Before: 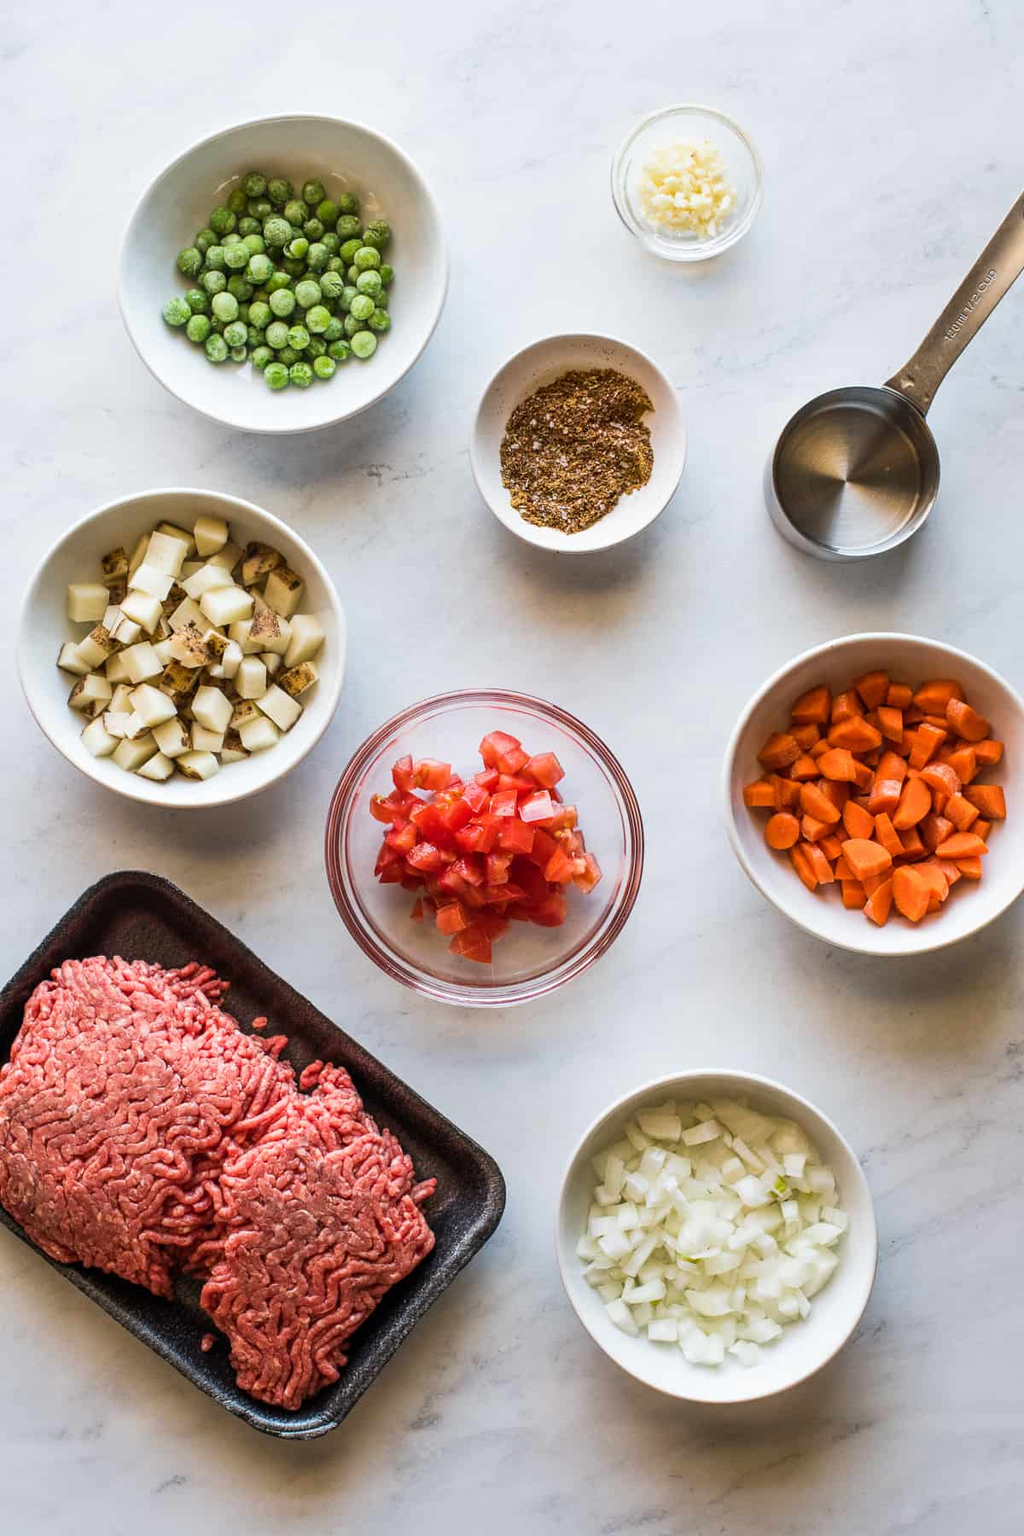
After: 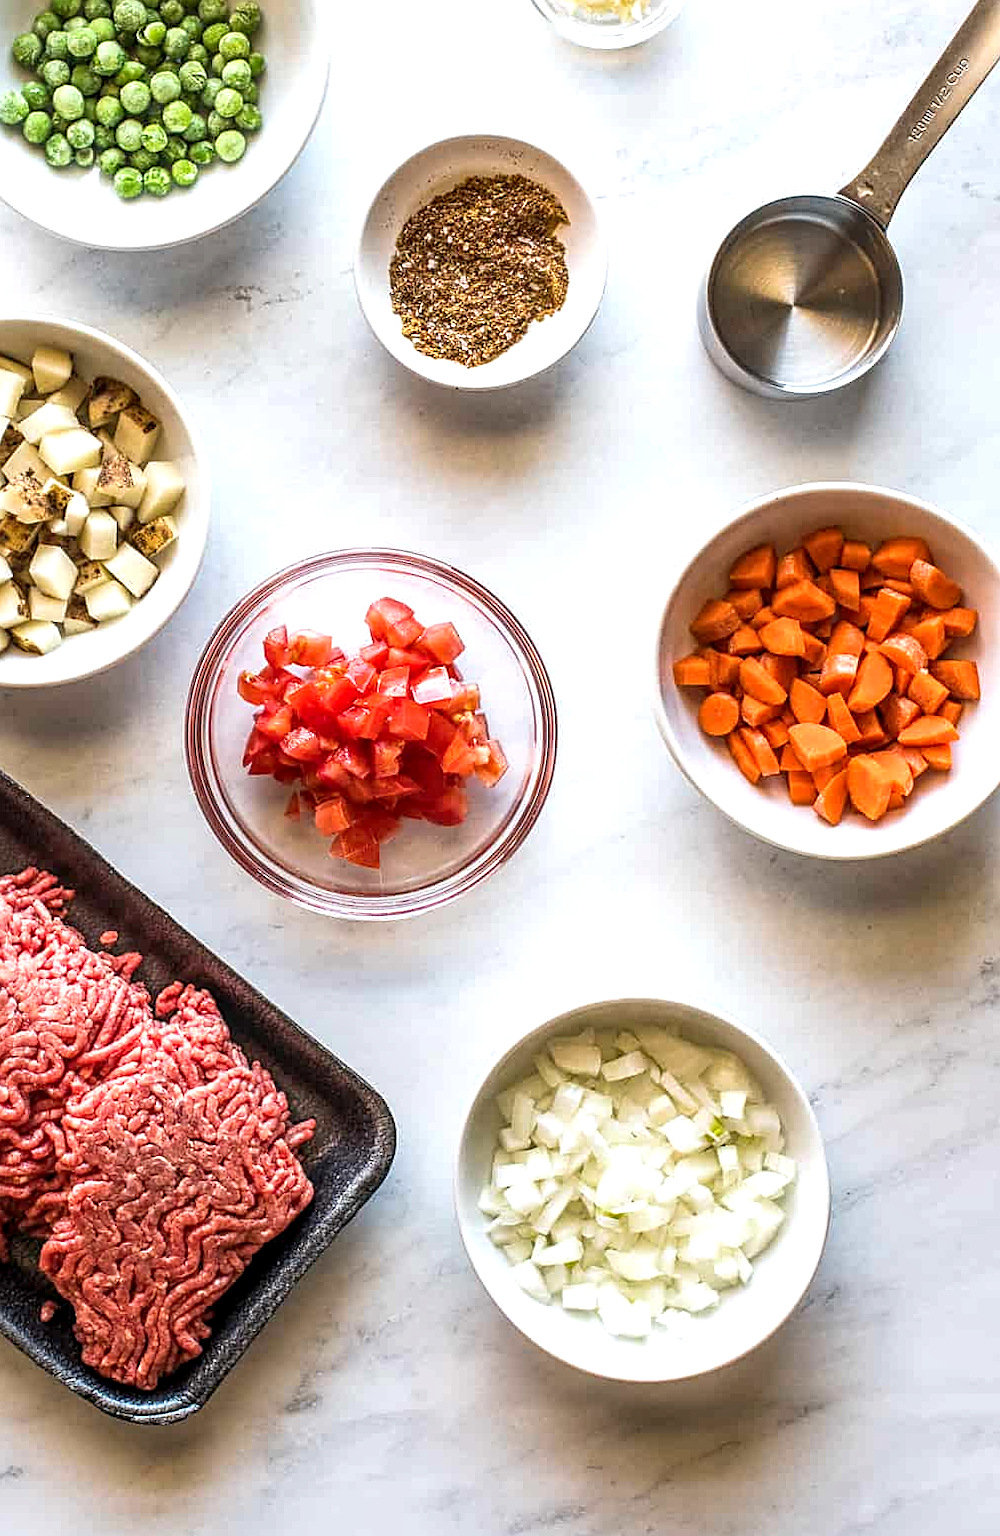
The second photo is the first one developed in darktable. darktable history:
sharpen: on, module defaults
local contrast: on, module defaults
crop: left 16.327%, top 14.328%
exposure: black level correction 0.001, exposure 0.498 EV, compensate exposure bias true, compensate highlight preservation false
